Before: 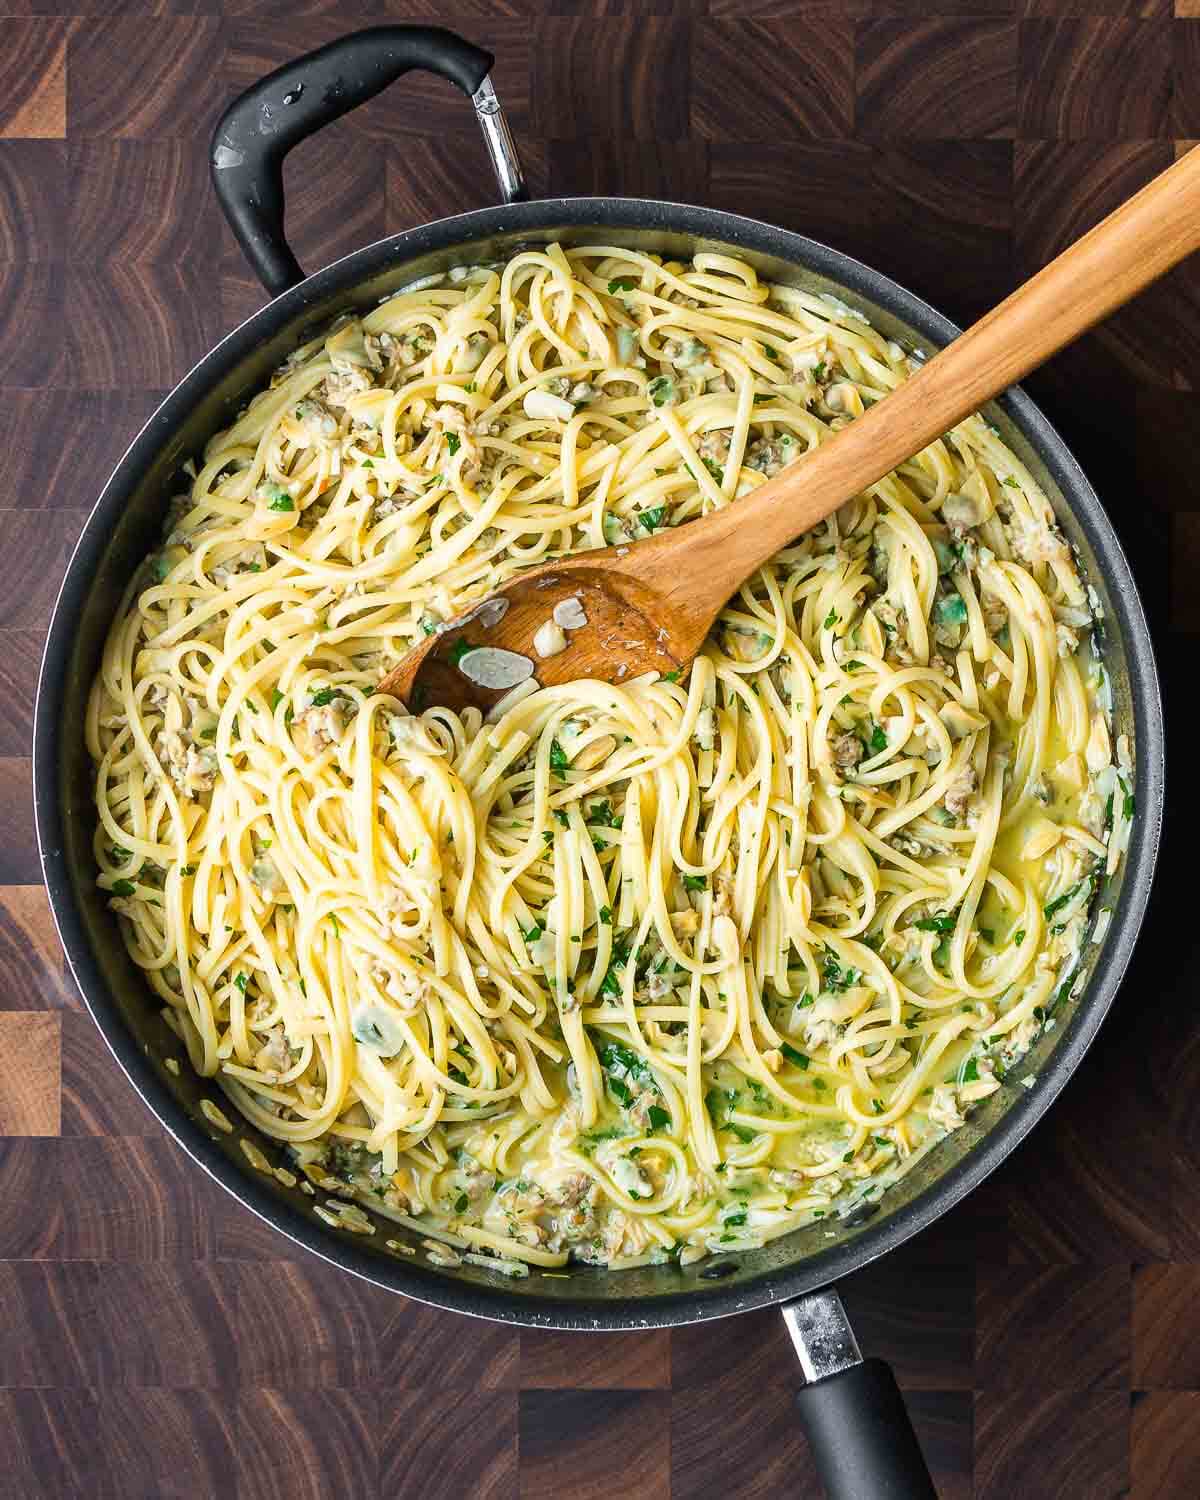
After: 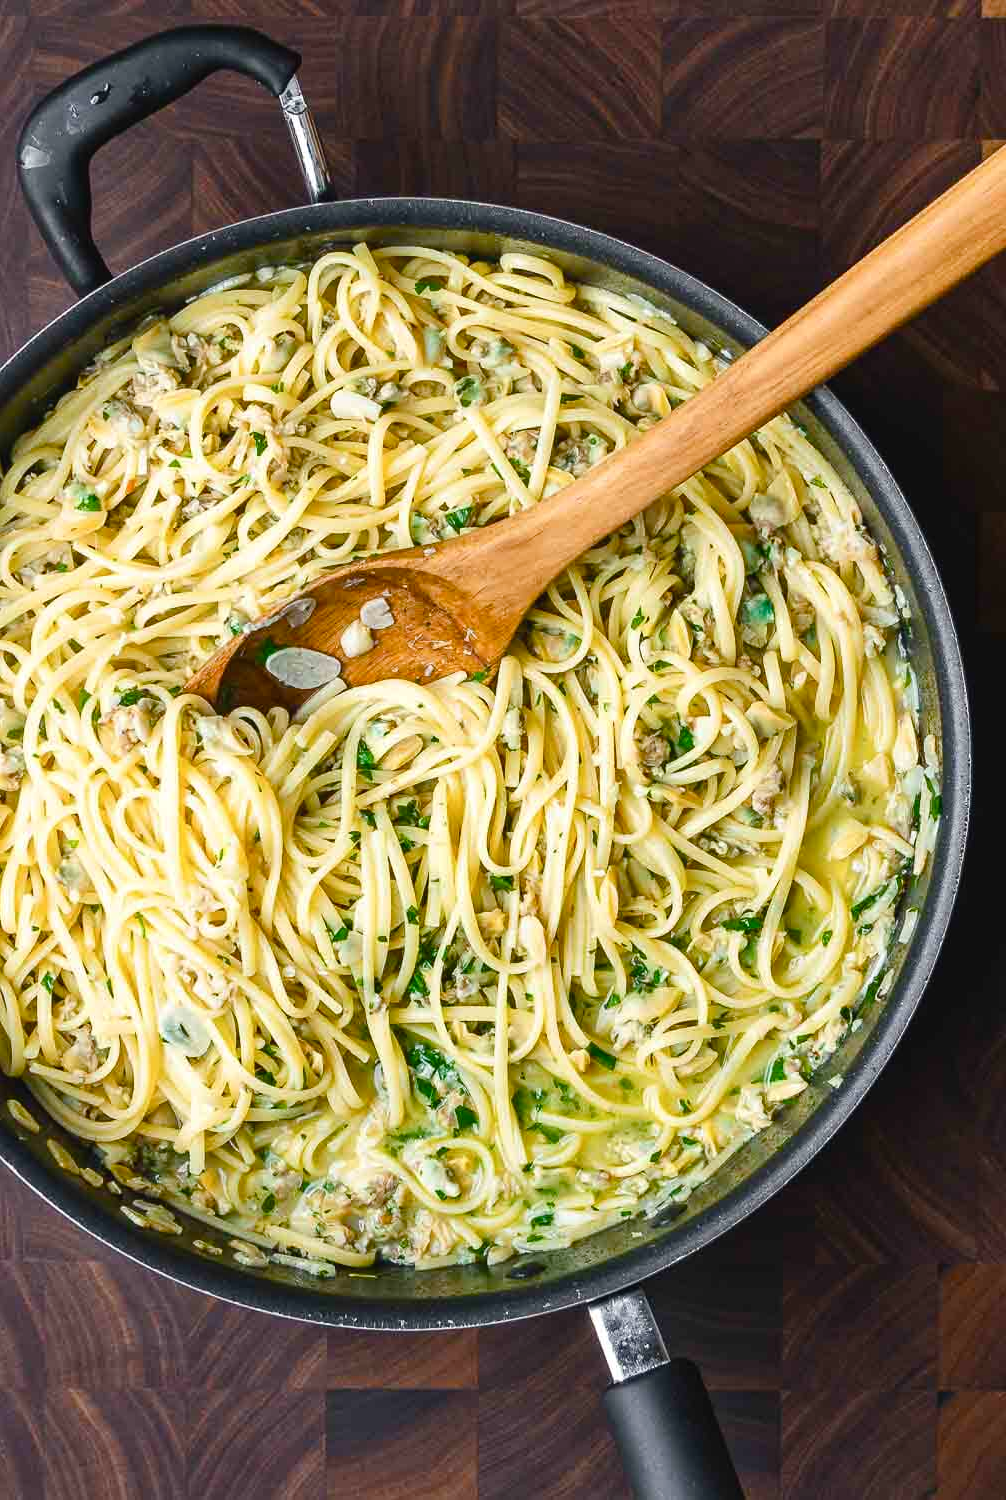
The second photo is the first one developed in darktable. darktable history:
crop: left 16.145%
color balance rgb: perceptual saturation grading › global saturation 20%, perceptual saturation grading › highlights -25%, perceptual saturation grading › shadows 25%
exposure: black level correction -0.003, exposure 0.04 EV, compensate highlight preservation false
